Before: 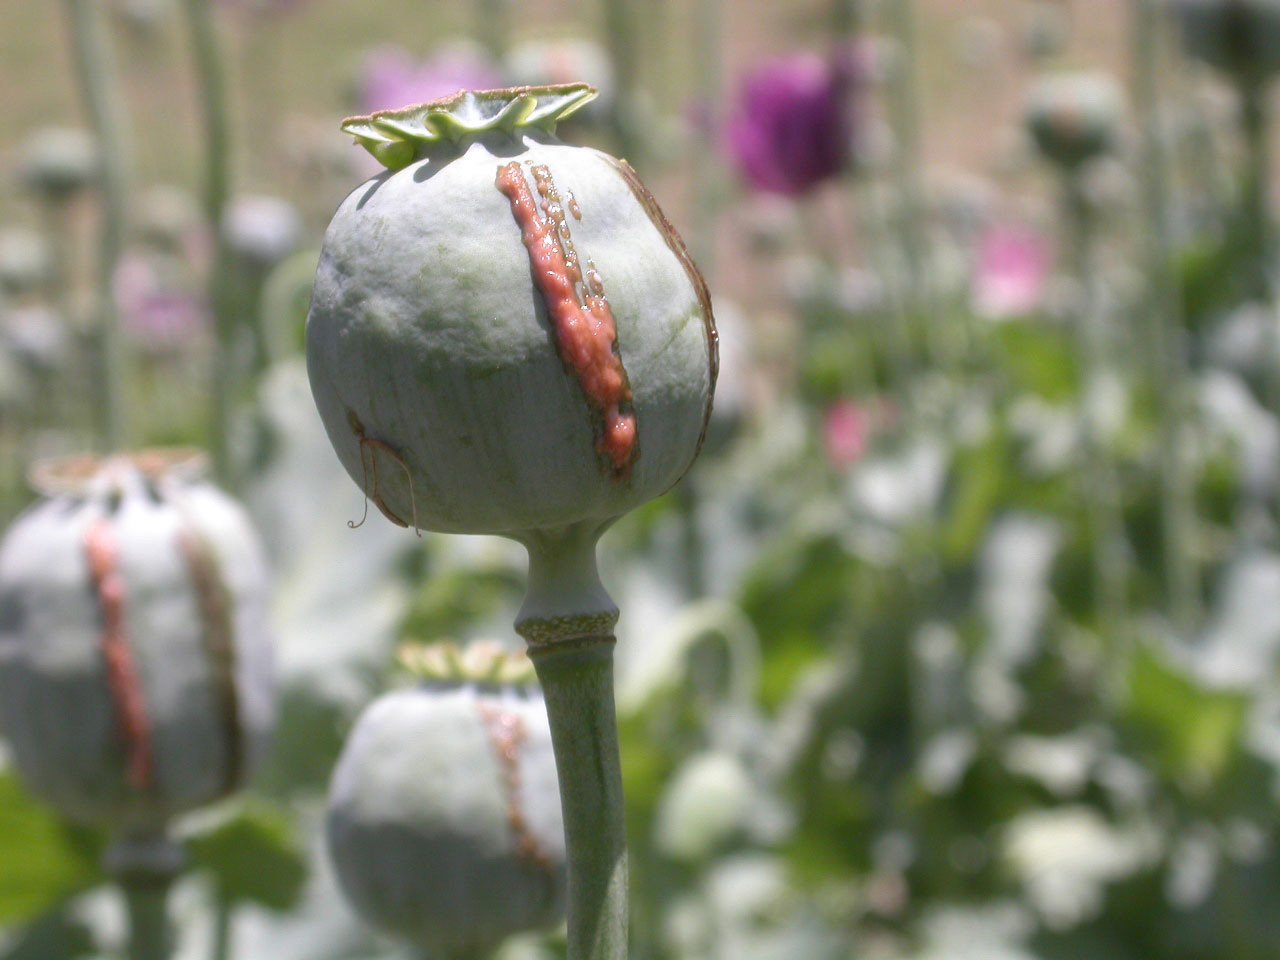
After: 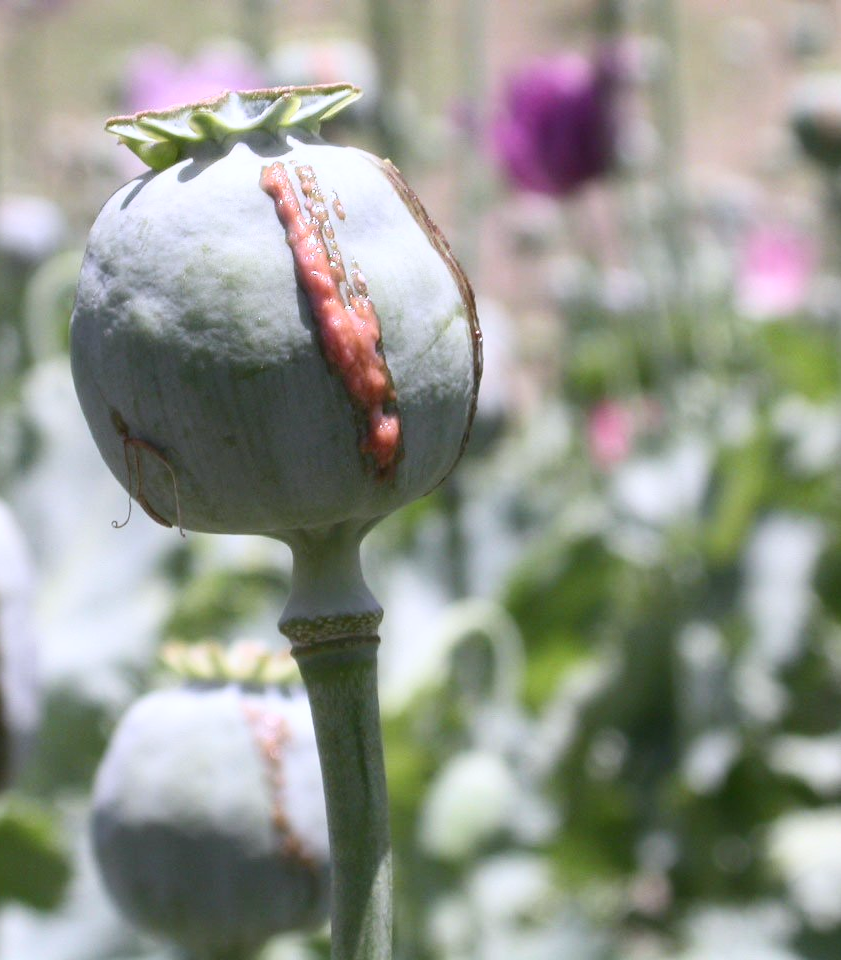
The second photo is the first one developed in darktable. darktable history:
contrast brightness saturation: contrast 0.244, brightness 0.087
color calibration: illuminant as shot in camera, x 0.358, y 0.373, temperature 4628.91 K
crop and rotate: left 18.481%, right 15.749%
